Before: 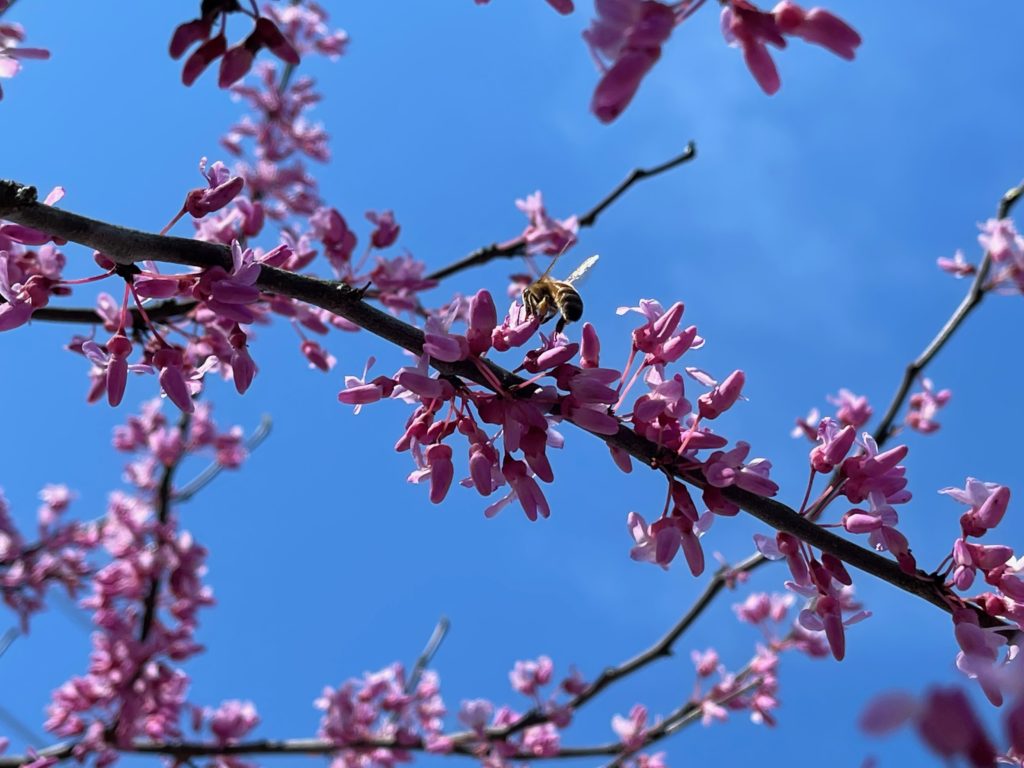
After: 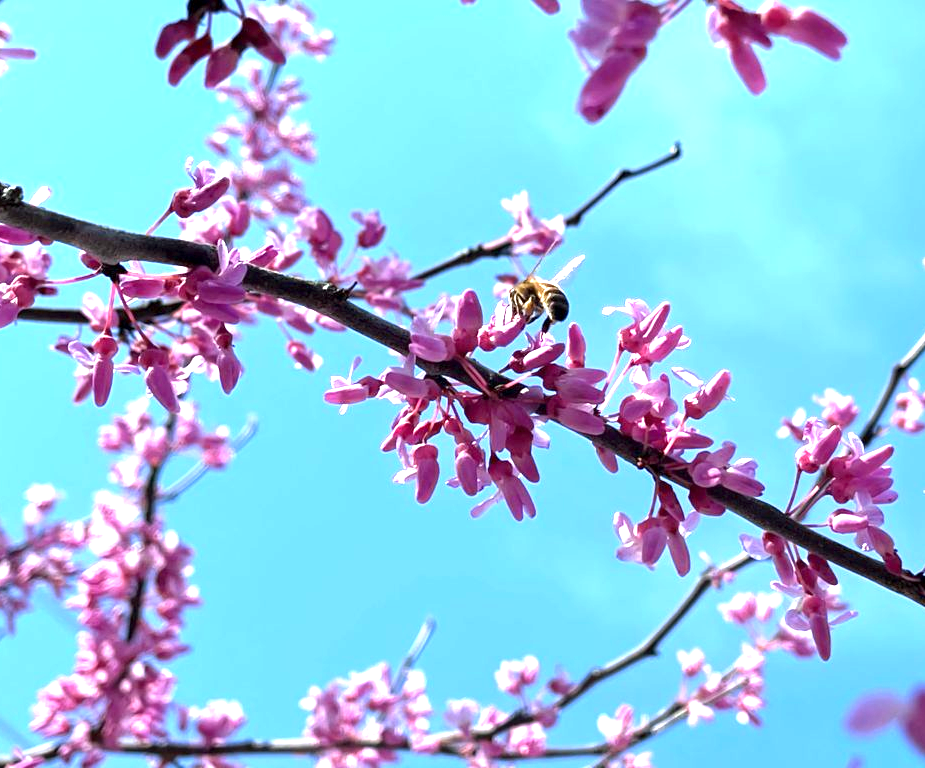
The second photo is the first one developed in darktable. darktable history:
crop and rotate: left 1.406%, right 8.249%
exposure: black level correction 0.001, exposure 1.637 EV, compensate highlight preservation false
